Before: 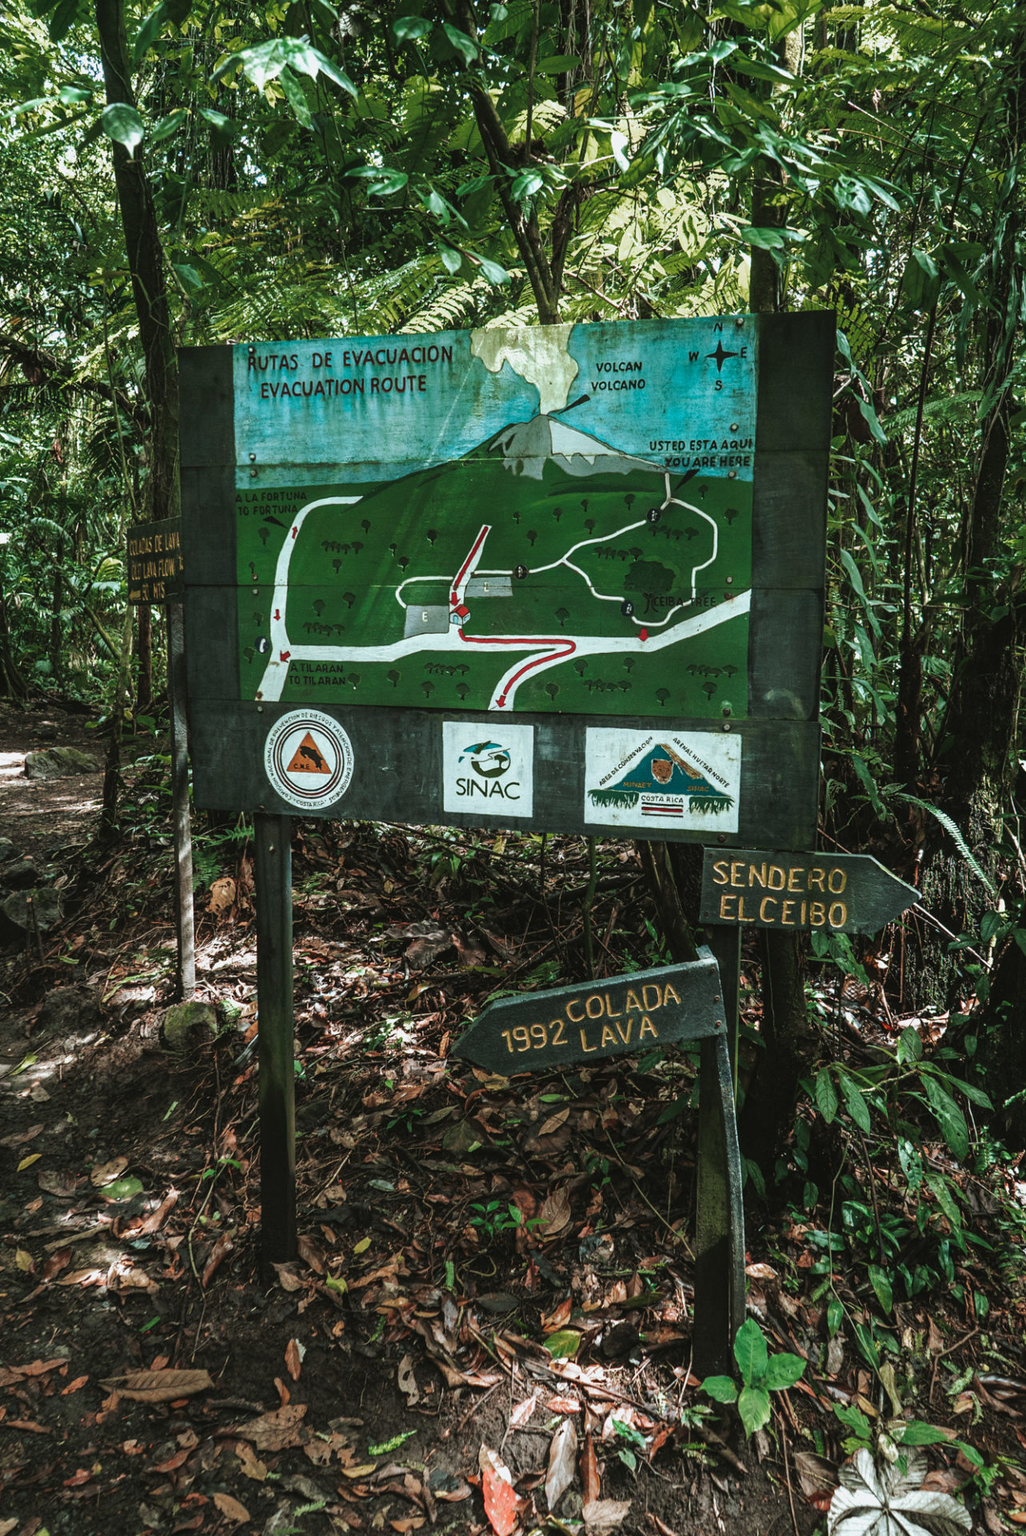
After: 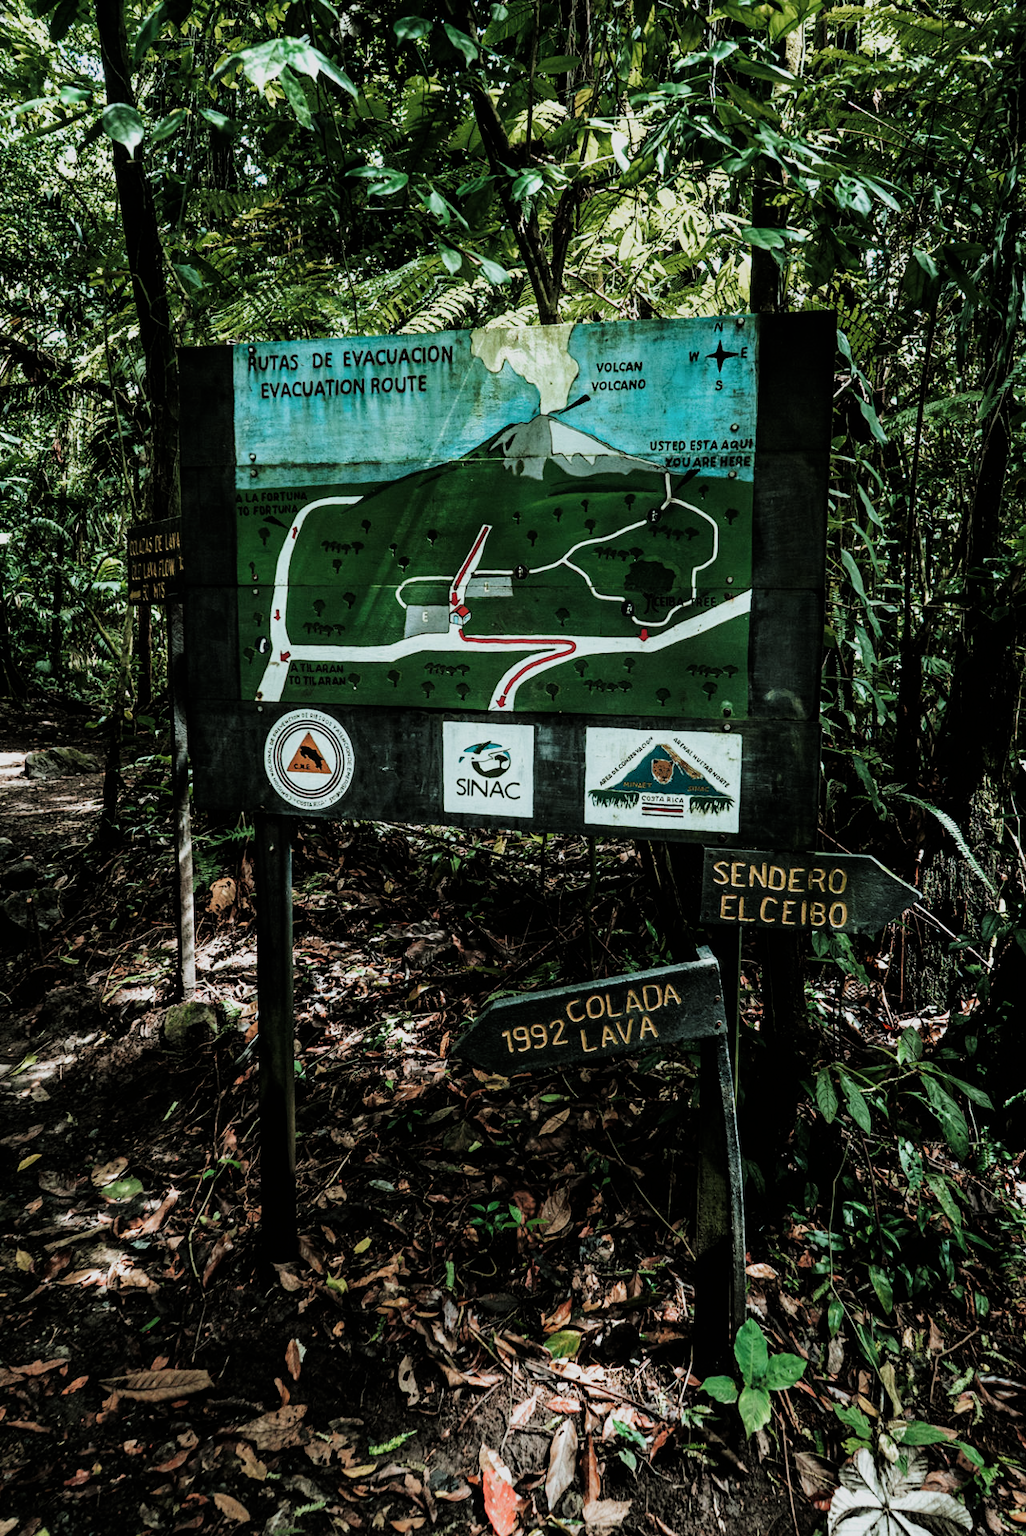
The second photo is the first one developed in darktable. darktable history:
filmic rgb: black relative exposure -5.08 EV, white relative exposure 3.96 EV, hardness 2.89, contrast 1.393, highlights saturation mix -19.37%
